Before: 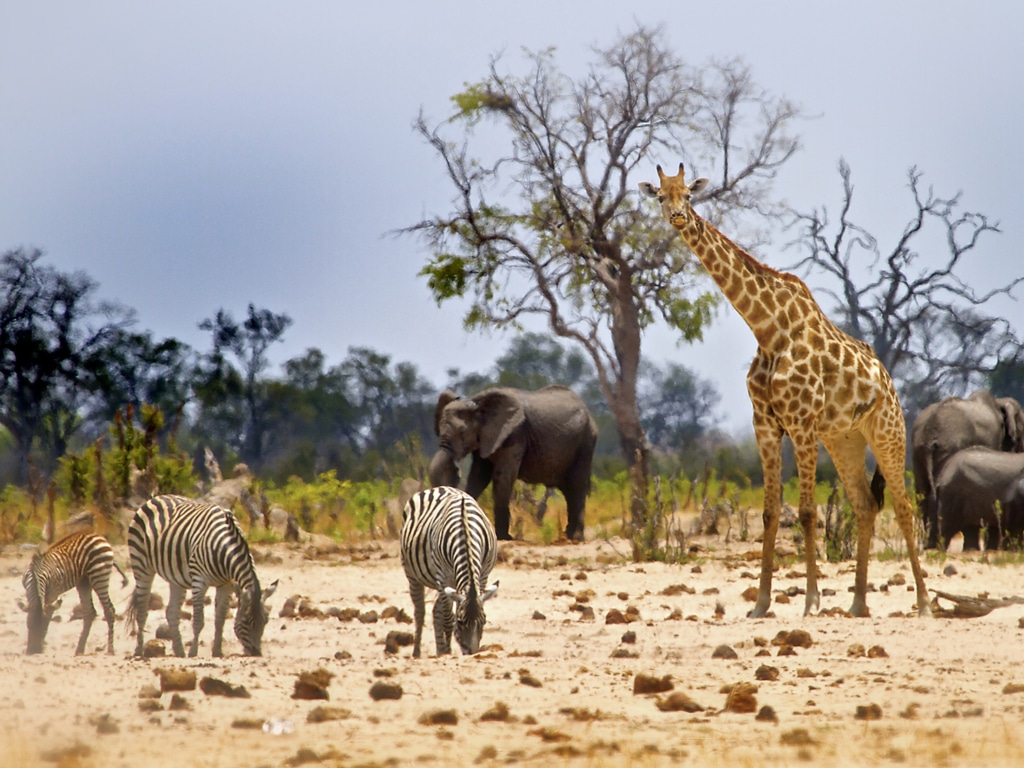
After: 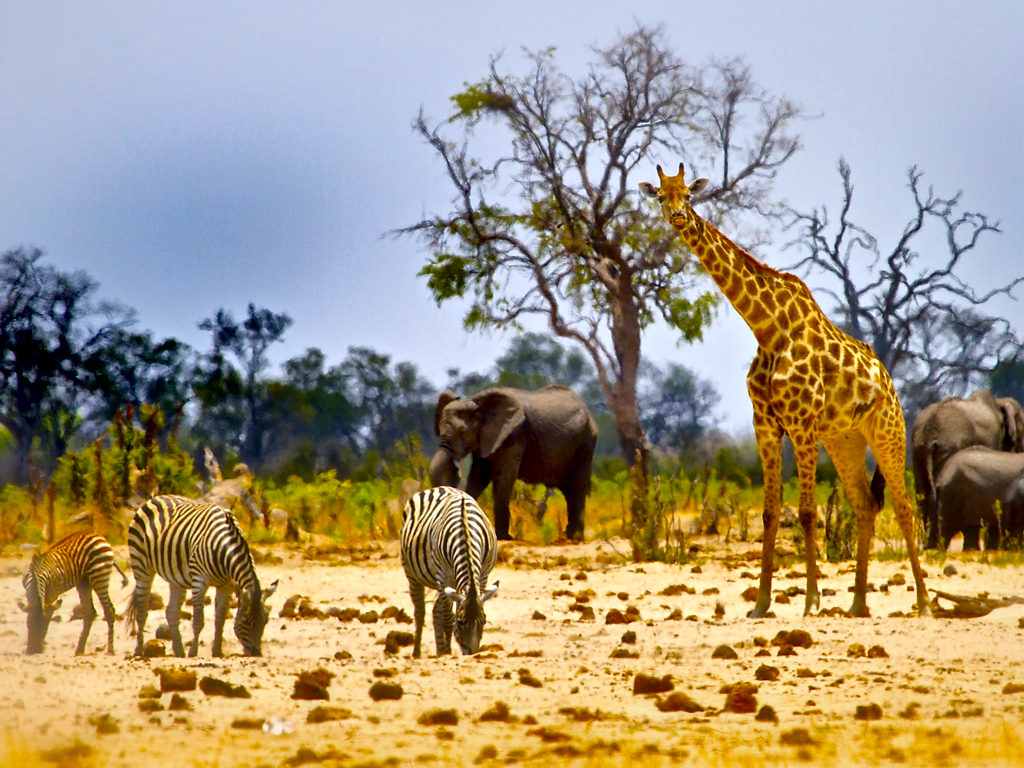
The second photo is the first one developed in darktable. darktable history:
color balance: input saturation 134.34%, contrast -10.04%, contrast fulcrum 19.67%, output saturation 133.51%
tone equalizer: -8 EV -1.84 EV, -7 EV -1.16 EV, -6 EV -1.62 EV, smoothing diameter 25%, edges refinement/feathering 10, preserve details guided filter
local contrast: mode bilateral grid, contrast 70, coarseness 75, detail 180%, midtone range 0.2
